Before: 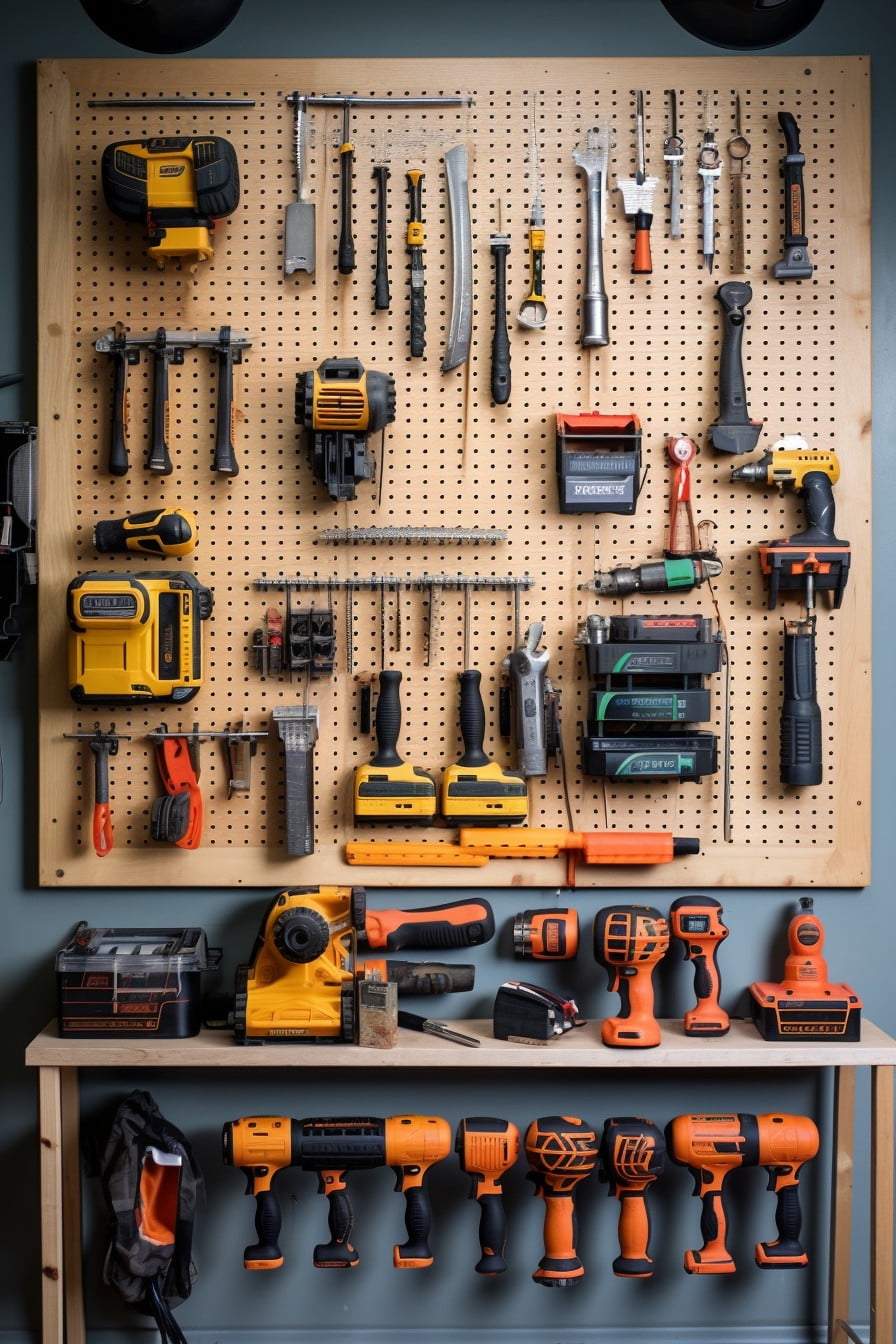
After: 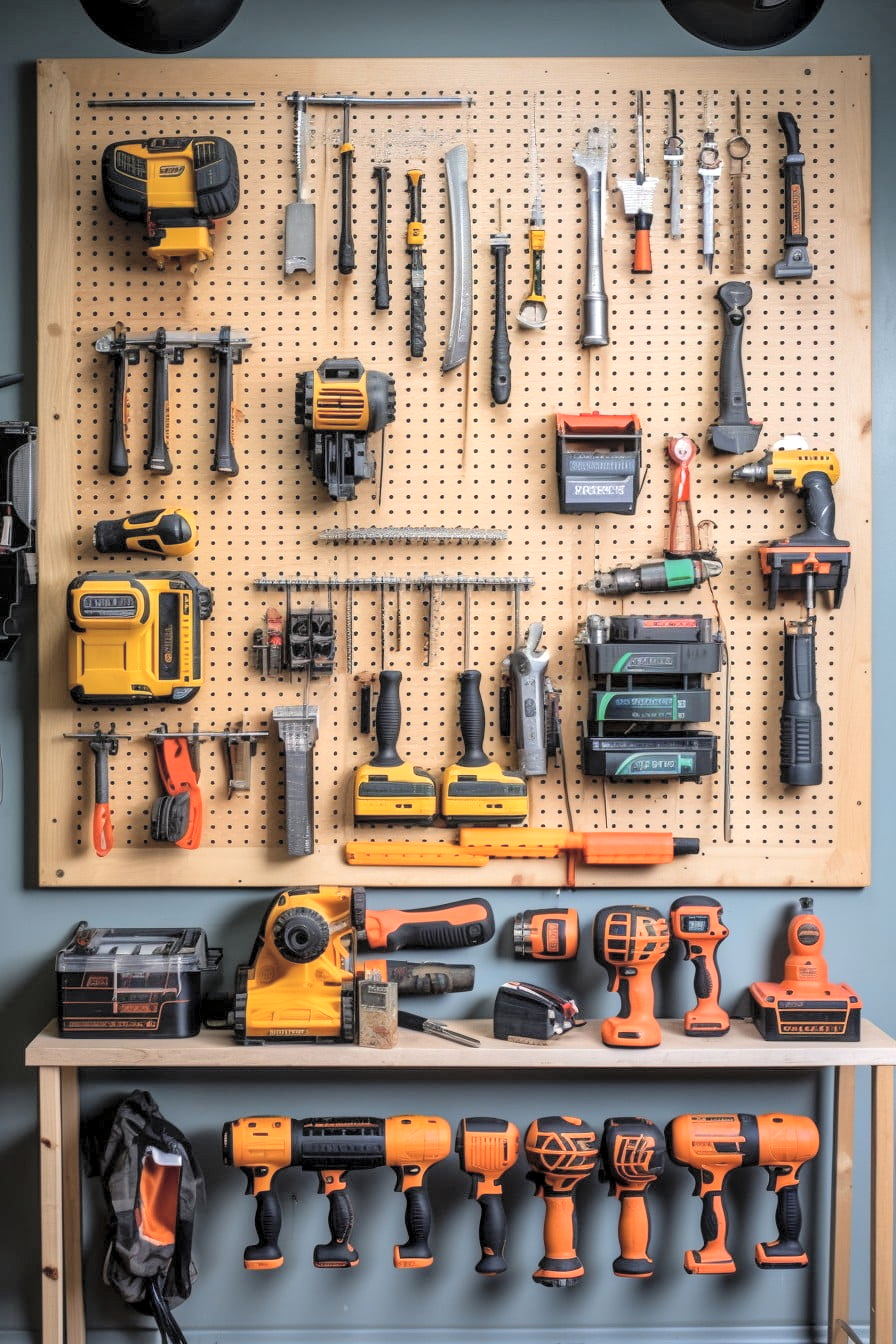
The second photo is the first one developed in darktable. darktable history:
contrast brightness saturation: brightness 0.29
local contrast: highlights 56%, shadows 53%, detail 130%, midtone range 0.458
